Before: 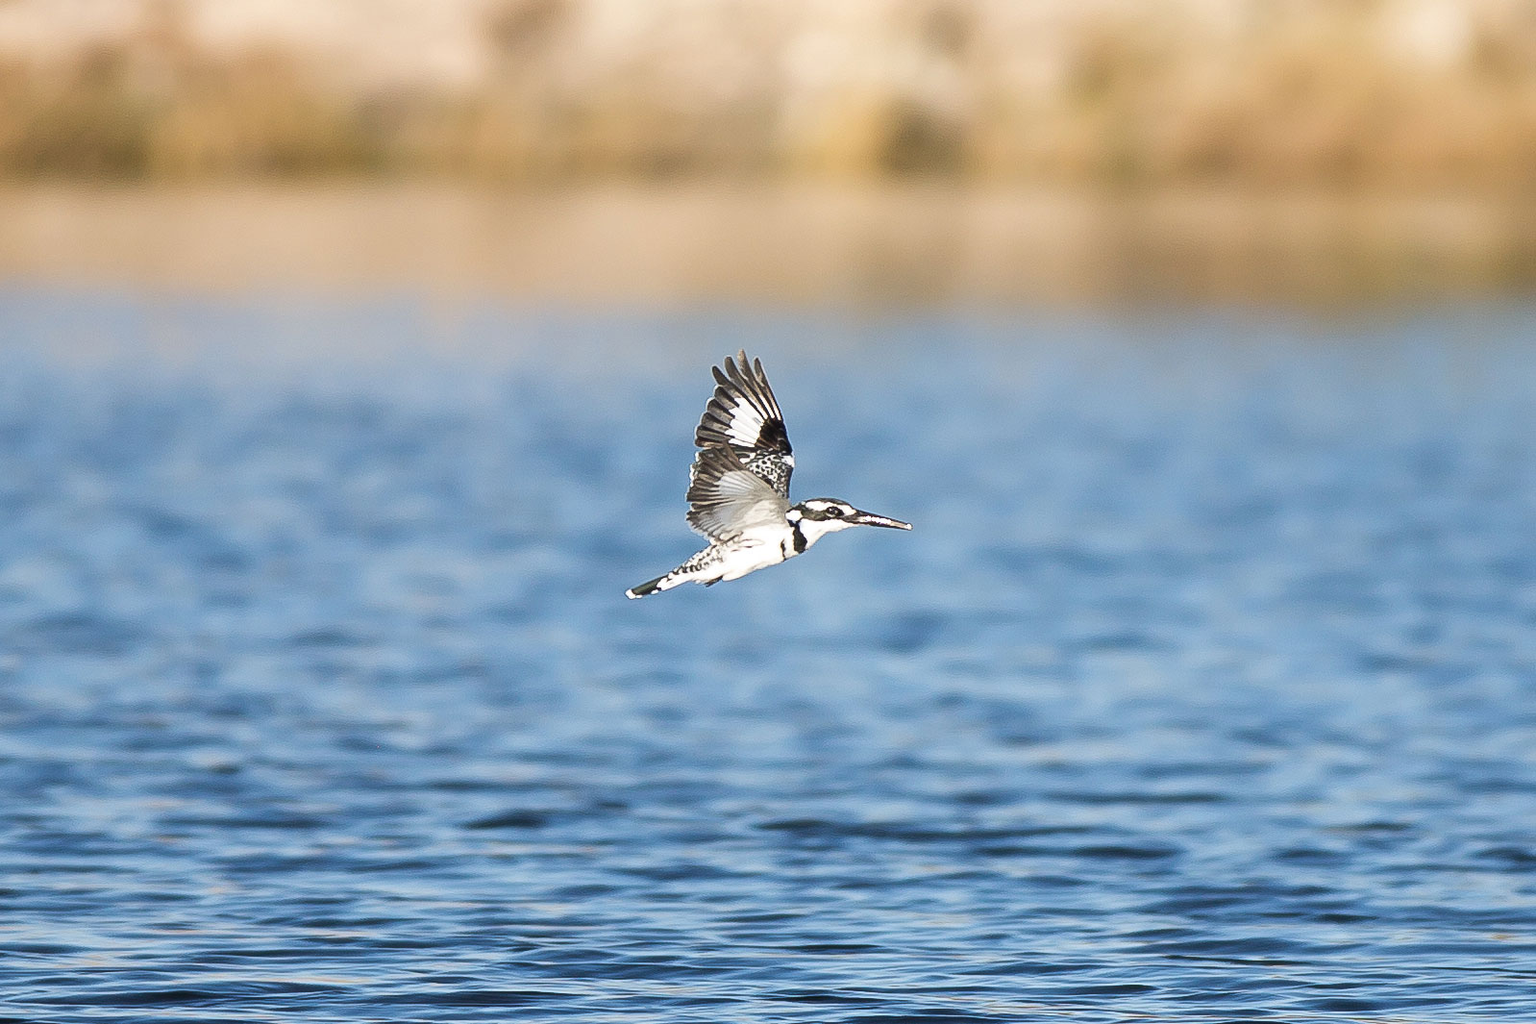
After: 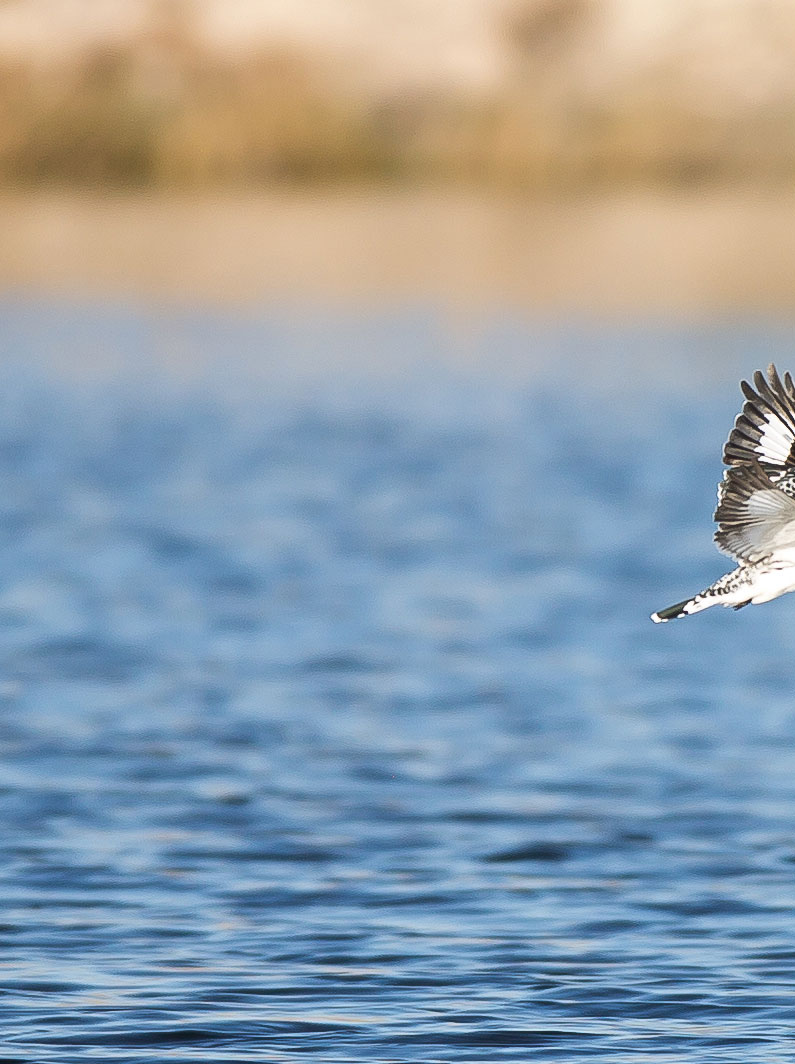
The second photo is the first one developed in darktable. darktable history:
crop and rotate: left 0.047%, top 0%, right 50.179%
